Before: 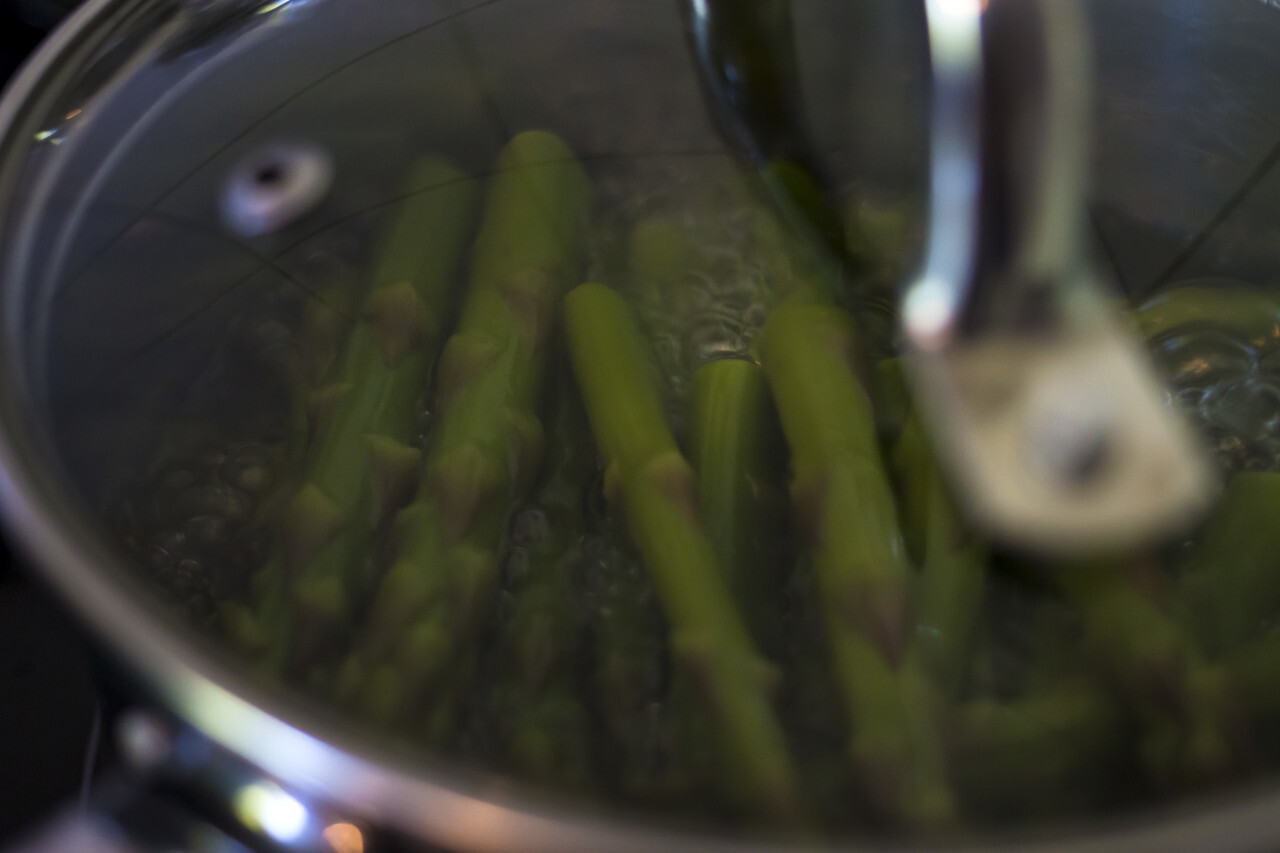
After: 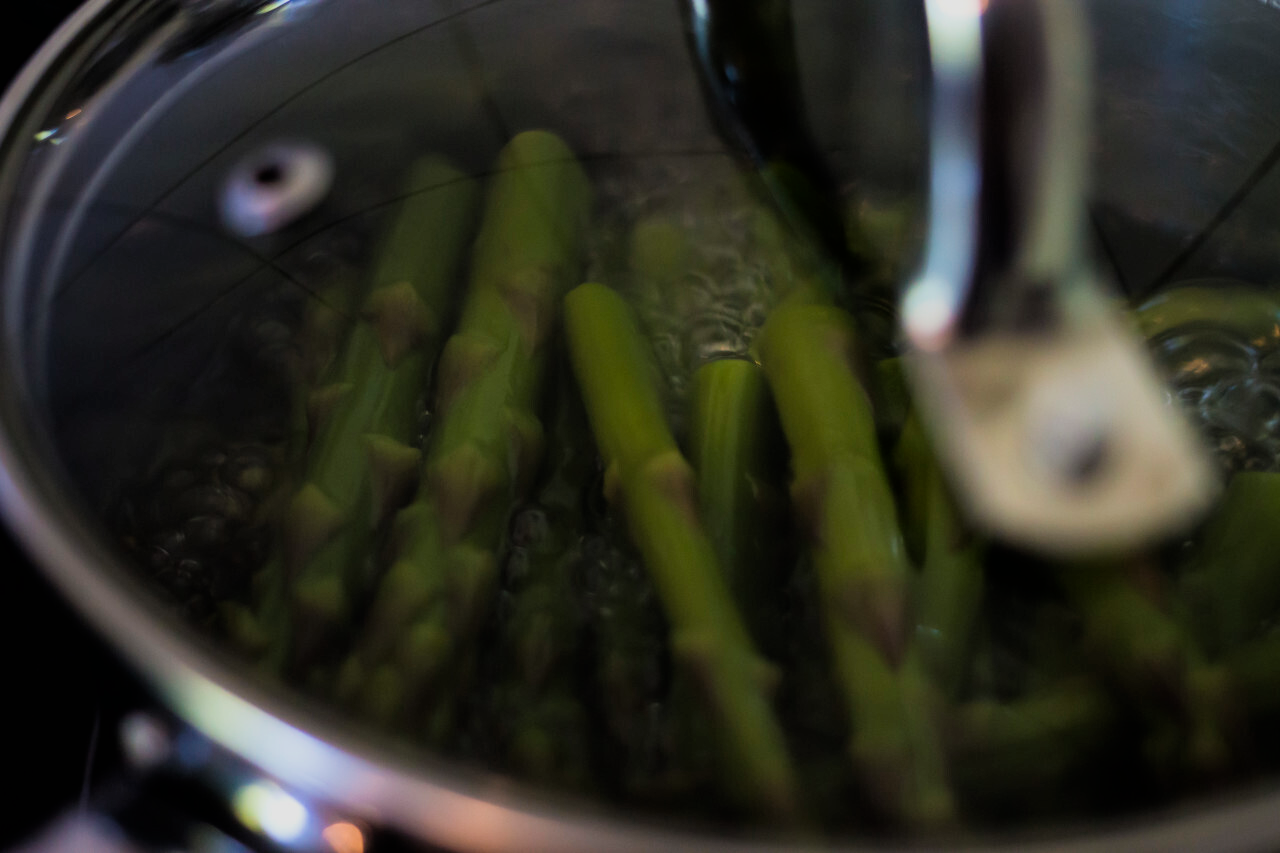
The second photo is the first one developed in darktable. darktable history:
filmic rgb: black relative exposure -7.65 EV, white relative exposure 4.56 EV, hardness 3.61, contrast 1.05
levels: levels [0, 0.476, 0.951]
